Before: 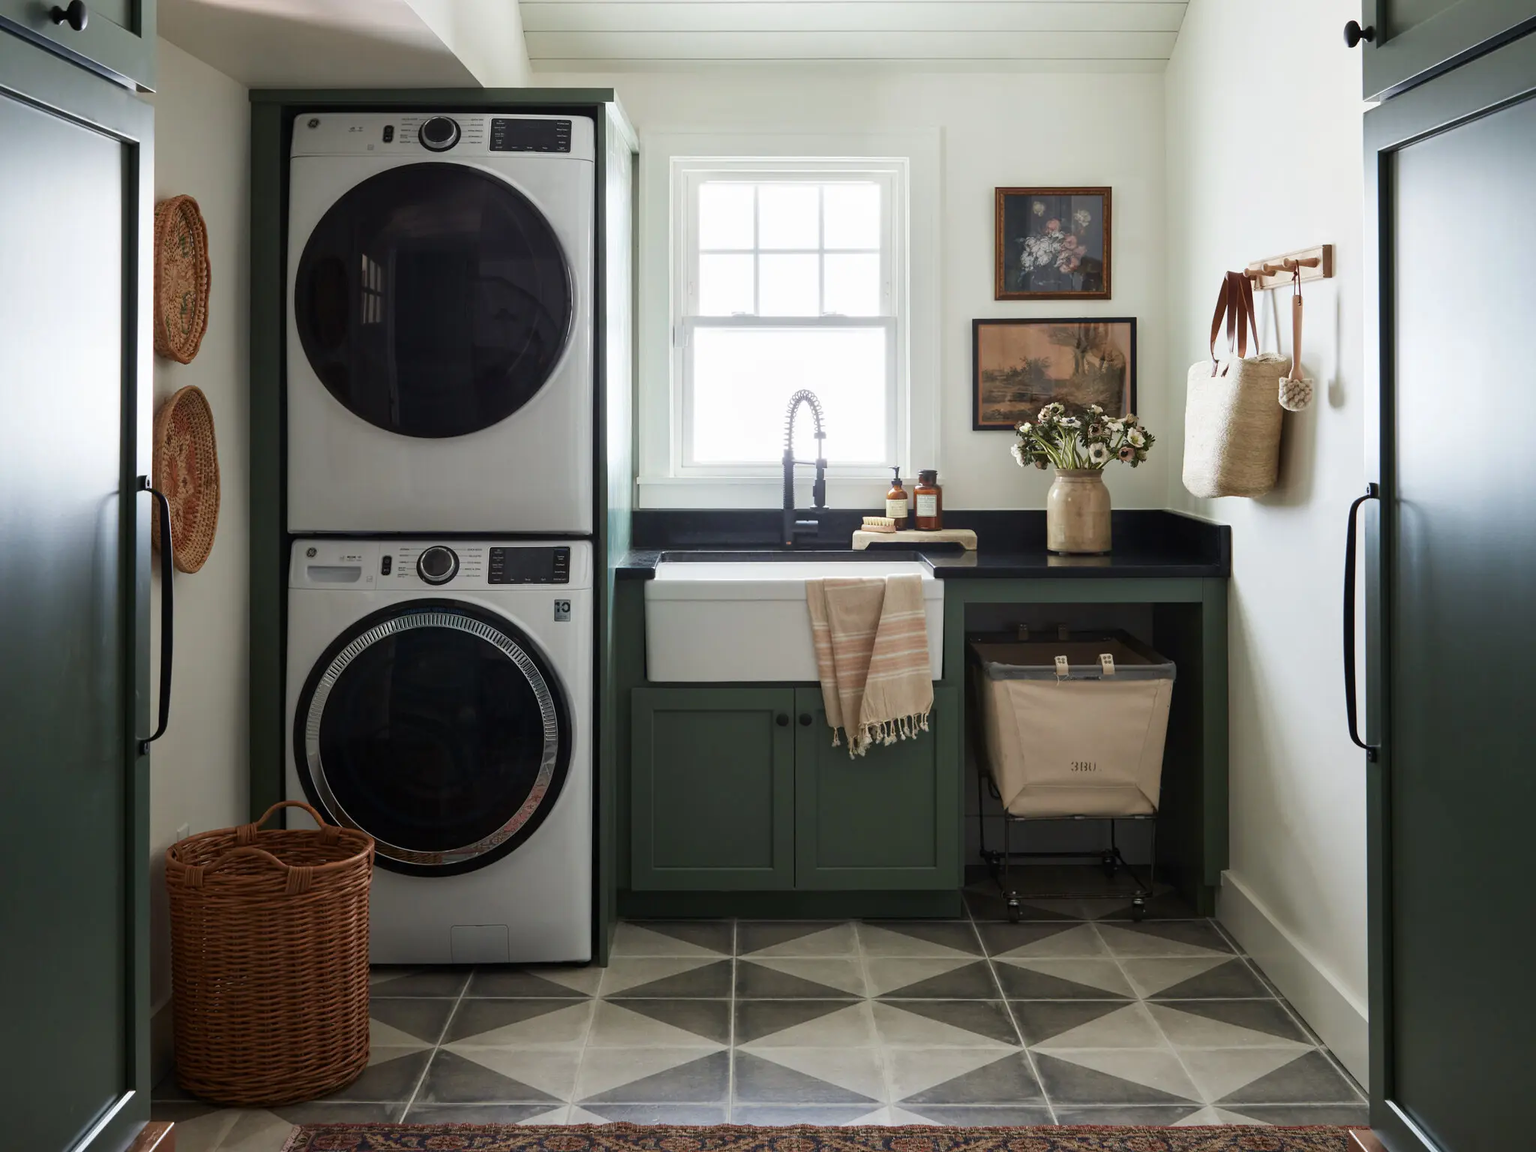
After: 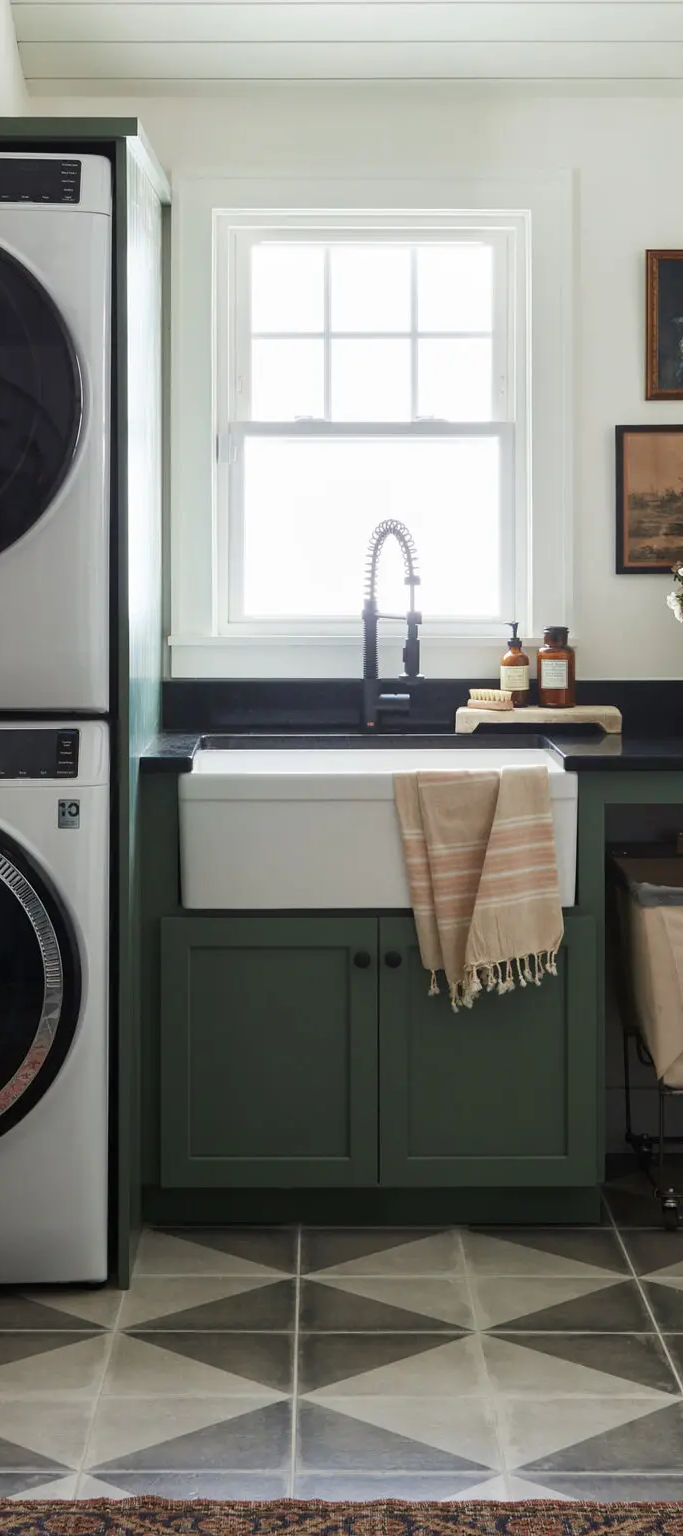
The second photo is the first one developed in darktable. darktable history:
crop: left 33.278%, right 33.357%
